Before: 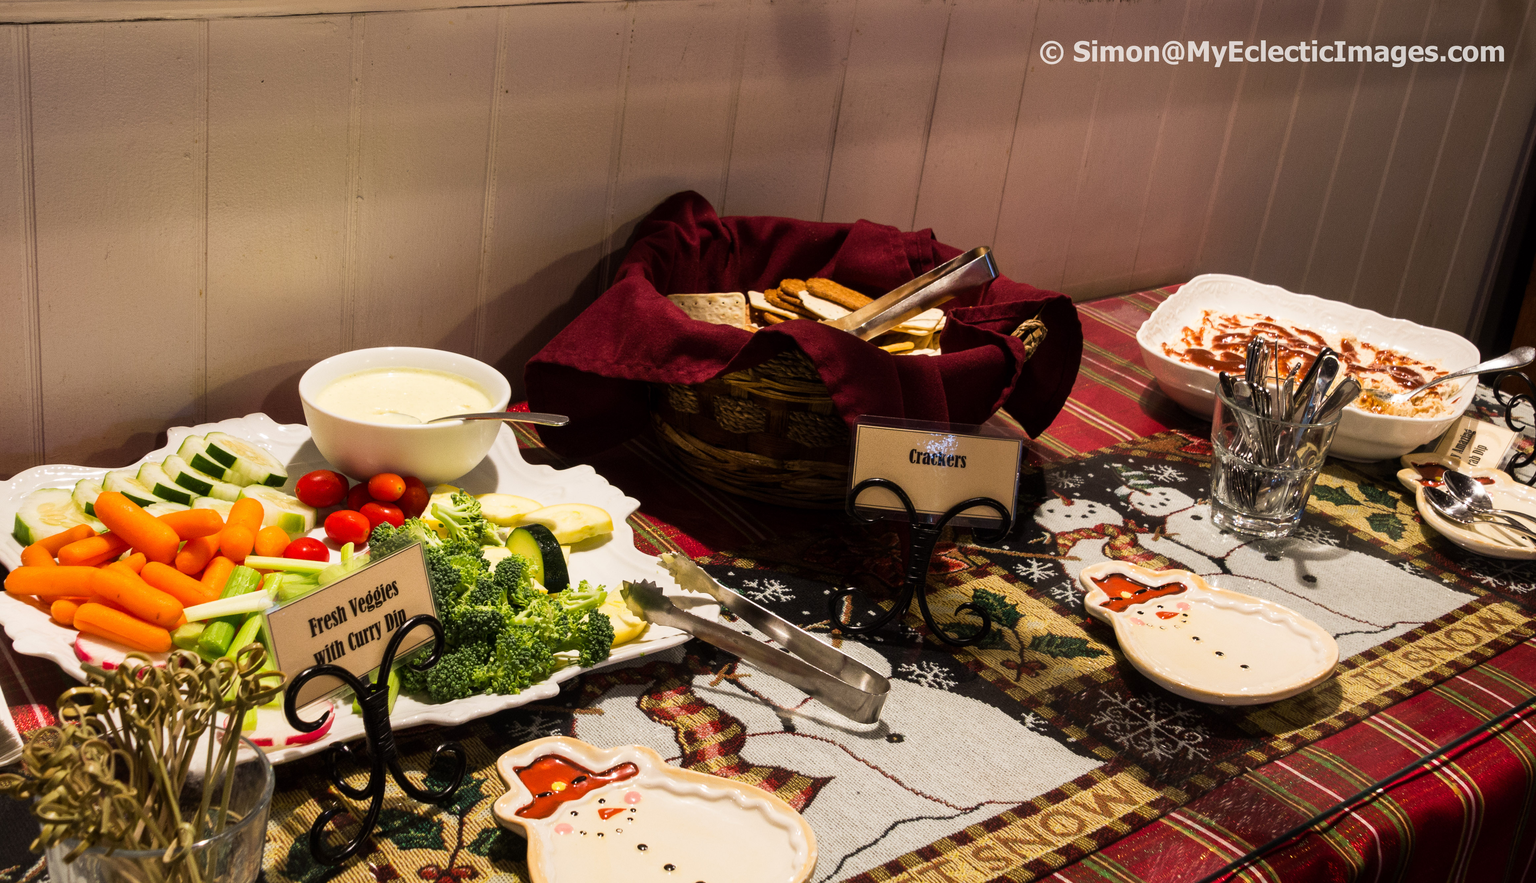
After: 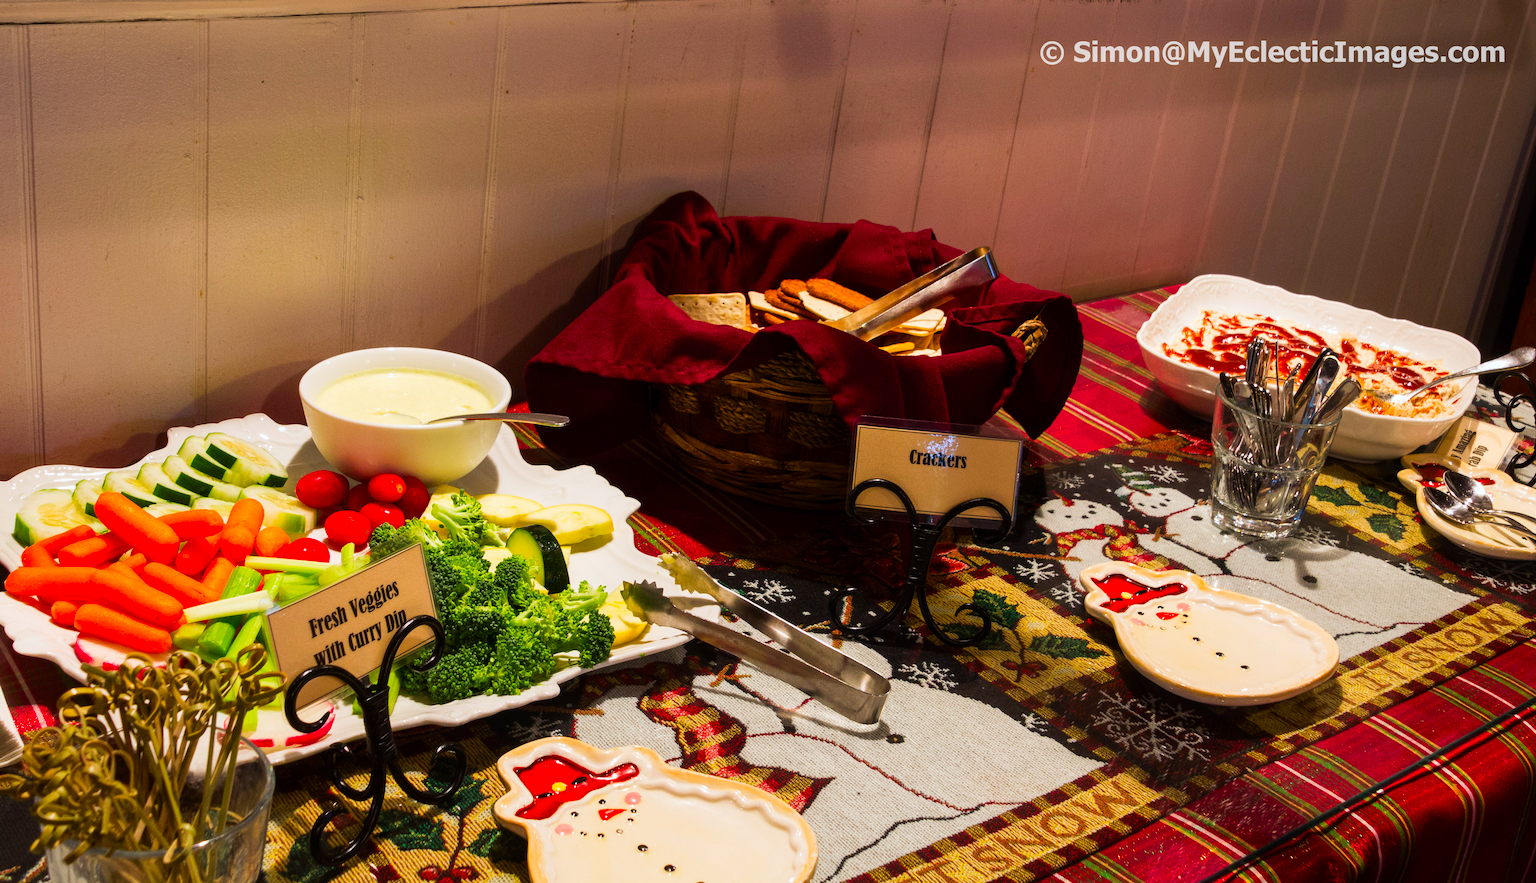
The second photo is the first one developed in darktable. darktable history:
color contrast: green-magenta contrast 1.69, blue-yellow contrast 1.49
white balance: red 0.982, blue 1.018
